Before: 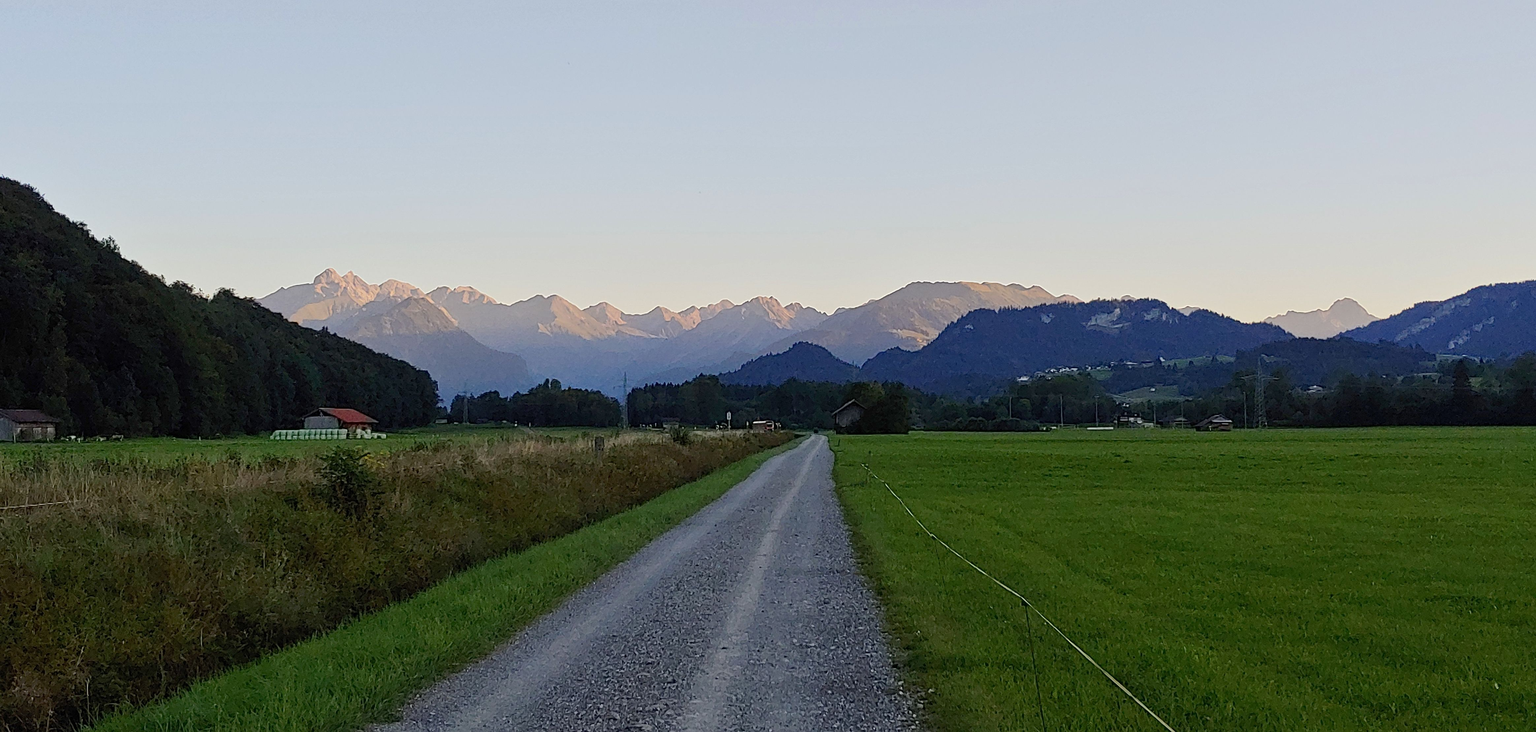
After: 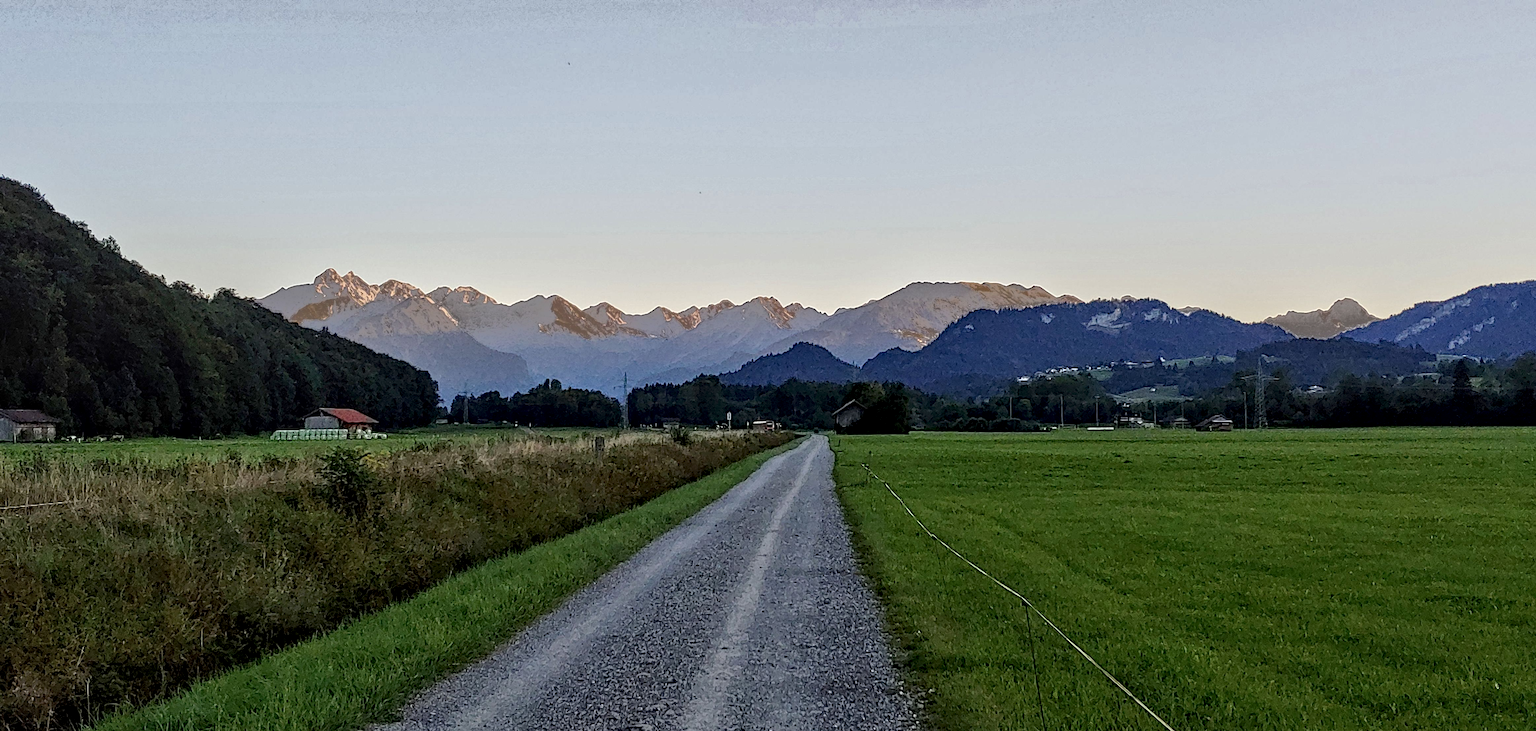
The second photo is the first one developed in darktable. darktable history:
fill light: exposure -0.73 EV, center 0.69, width 2.2
contrast equalizer: y [[0.545, 0.572, 0.59, 0.59, 0.571, 0.545], [0.5 ×6], [0.5 ×6], [0 ×6], [0 ×6]]
local contrast: on, module defaults
